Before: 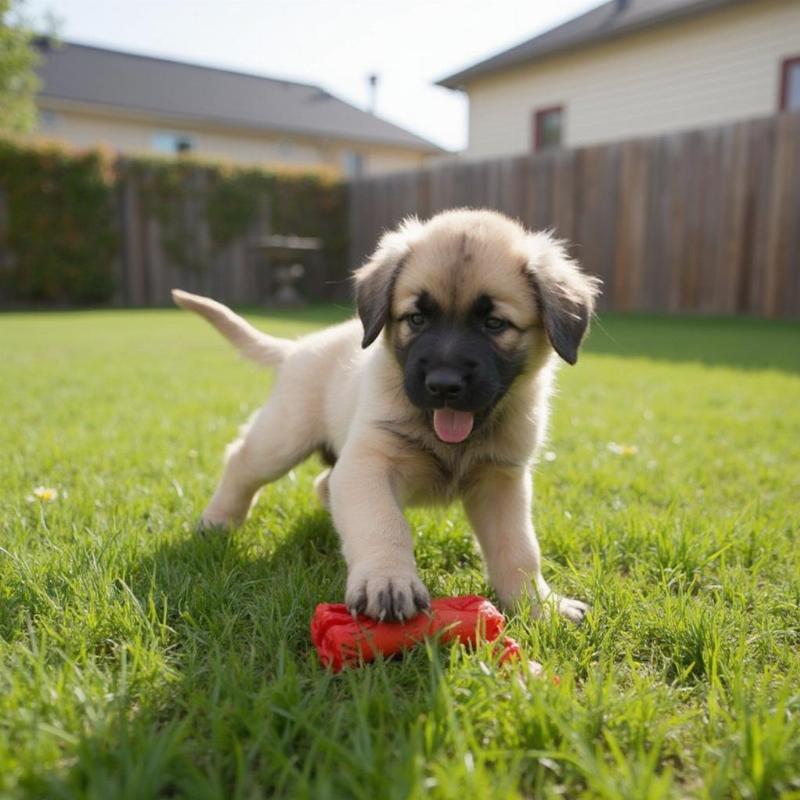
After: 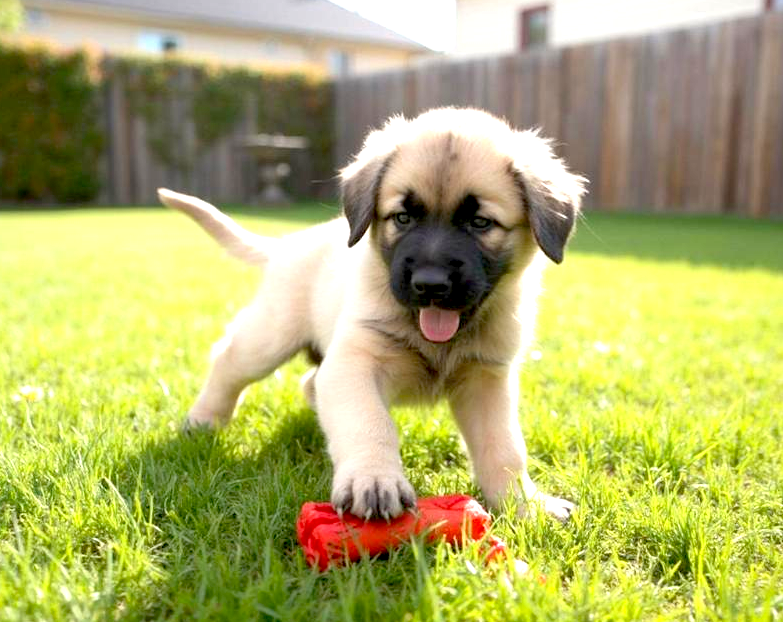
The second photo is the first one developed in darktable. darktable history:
exposure: black level correction 0.011, exposure 1.075 EV, compensate exposure bias true, compensate highlight preservation false
crop and rotate: left 1.833%, top 12.742%, right 0.23%, bottom 9.484%
